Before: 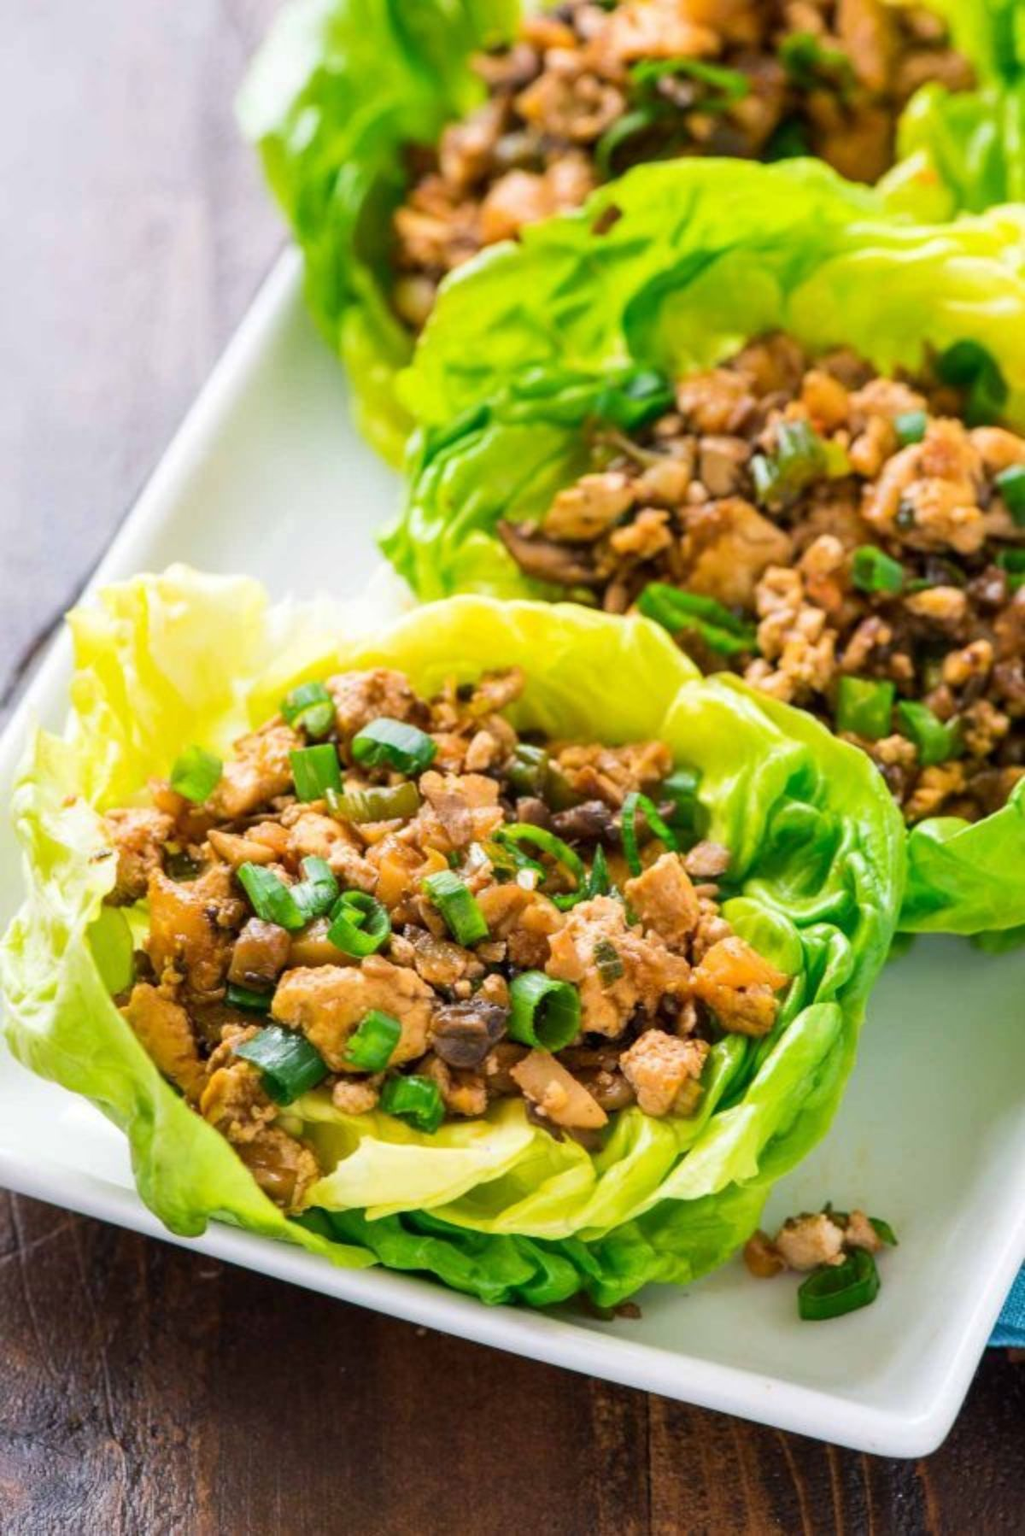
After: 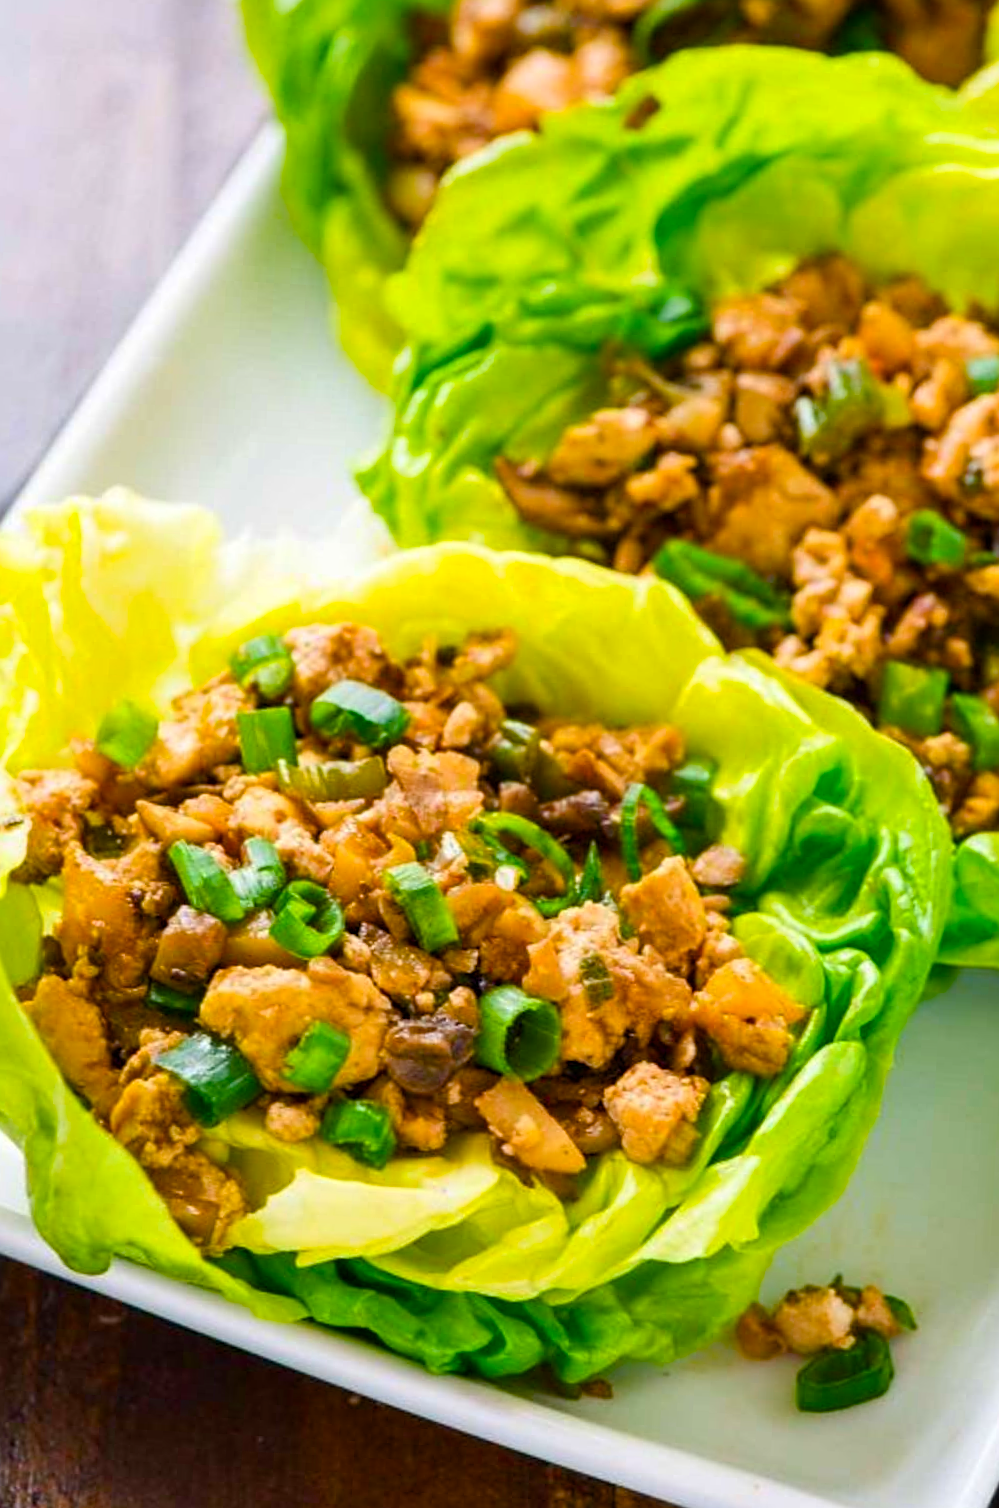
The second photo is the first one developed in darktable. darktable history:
crop and rotate: angle -3.13°, left 5.261%, top 5.164%, right 4.793%, bottom 4.171%
color balance rgb: perceptual saturation grading › global saturation 20%, perceptual saturation grading › highlights -25.263%, perceptual saturation grading › shadows 25.912%, global vibrance 41.429%
sharpen: on, module defaults
